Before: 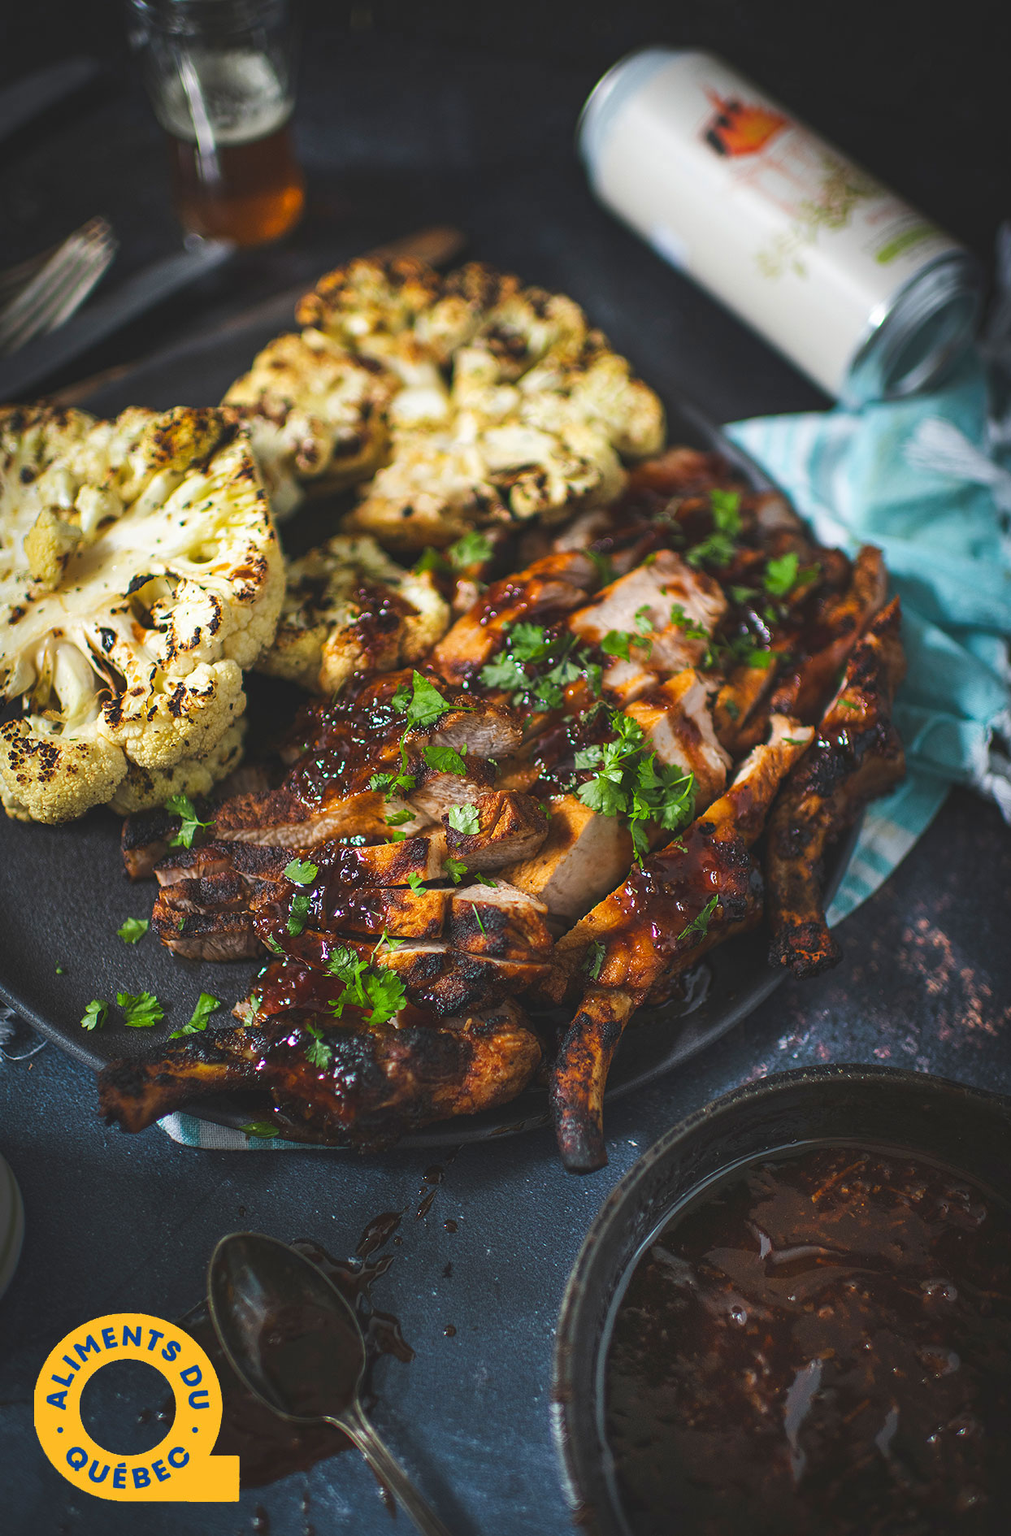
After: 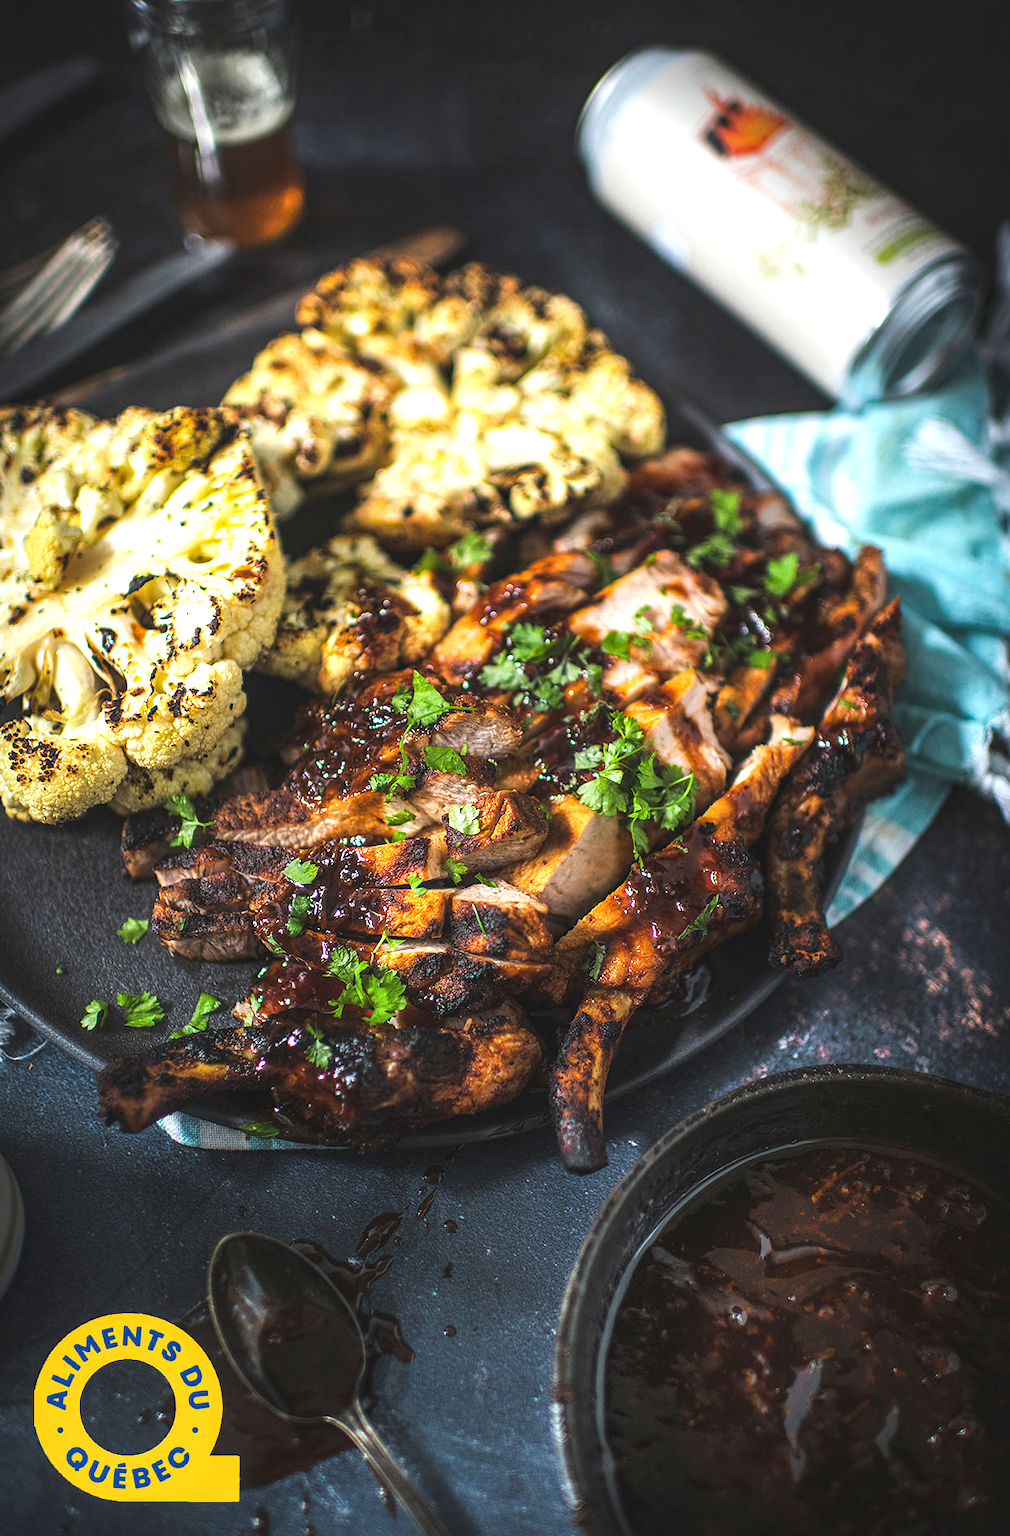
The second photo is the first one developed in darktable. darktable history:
local contrast: on, module defaults
tone equalizer: -8 EV -0.749 EV, -7 EV -0.721 EV, -6 EV -0.611 EV, -5 EV -0.404 EV, -3 EV 0.377 EV, -2 EV 0.6 EV, -1 EV 0.679 EV, +0 EV 0.734 EV, mask exposure compensation -0.494 EV
